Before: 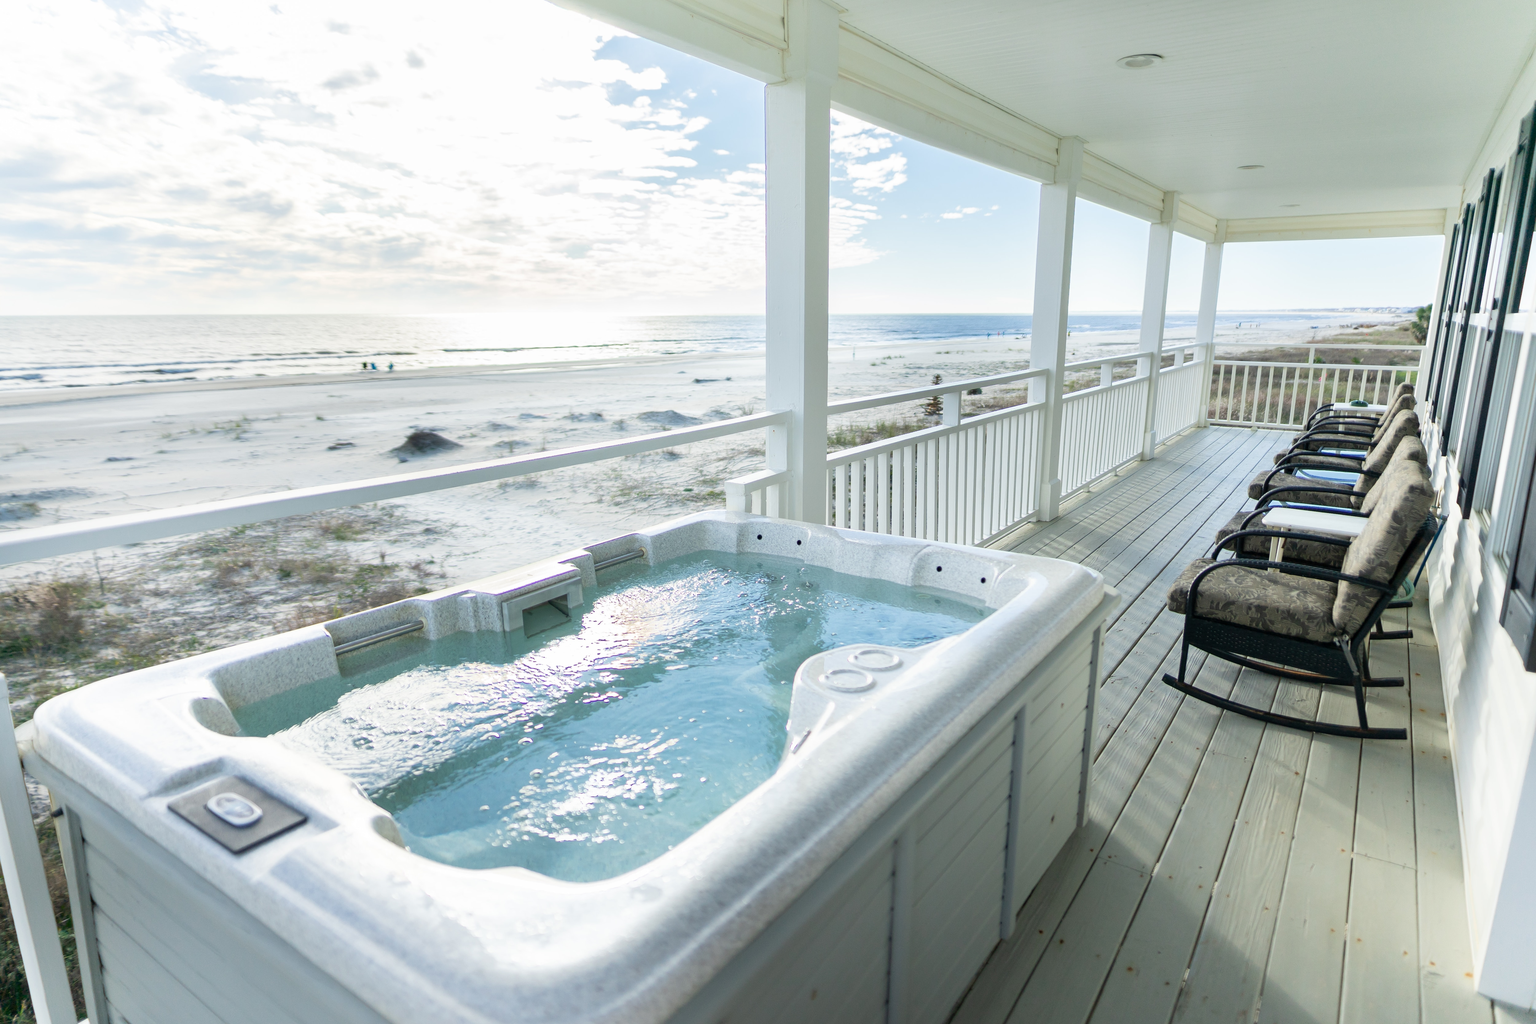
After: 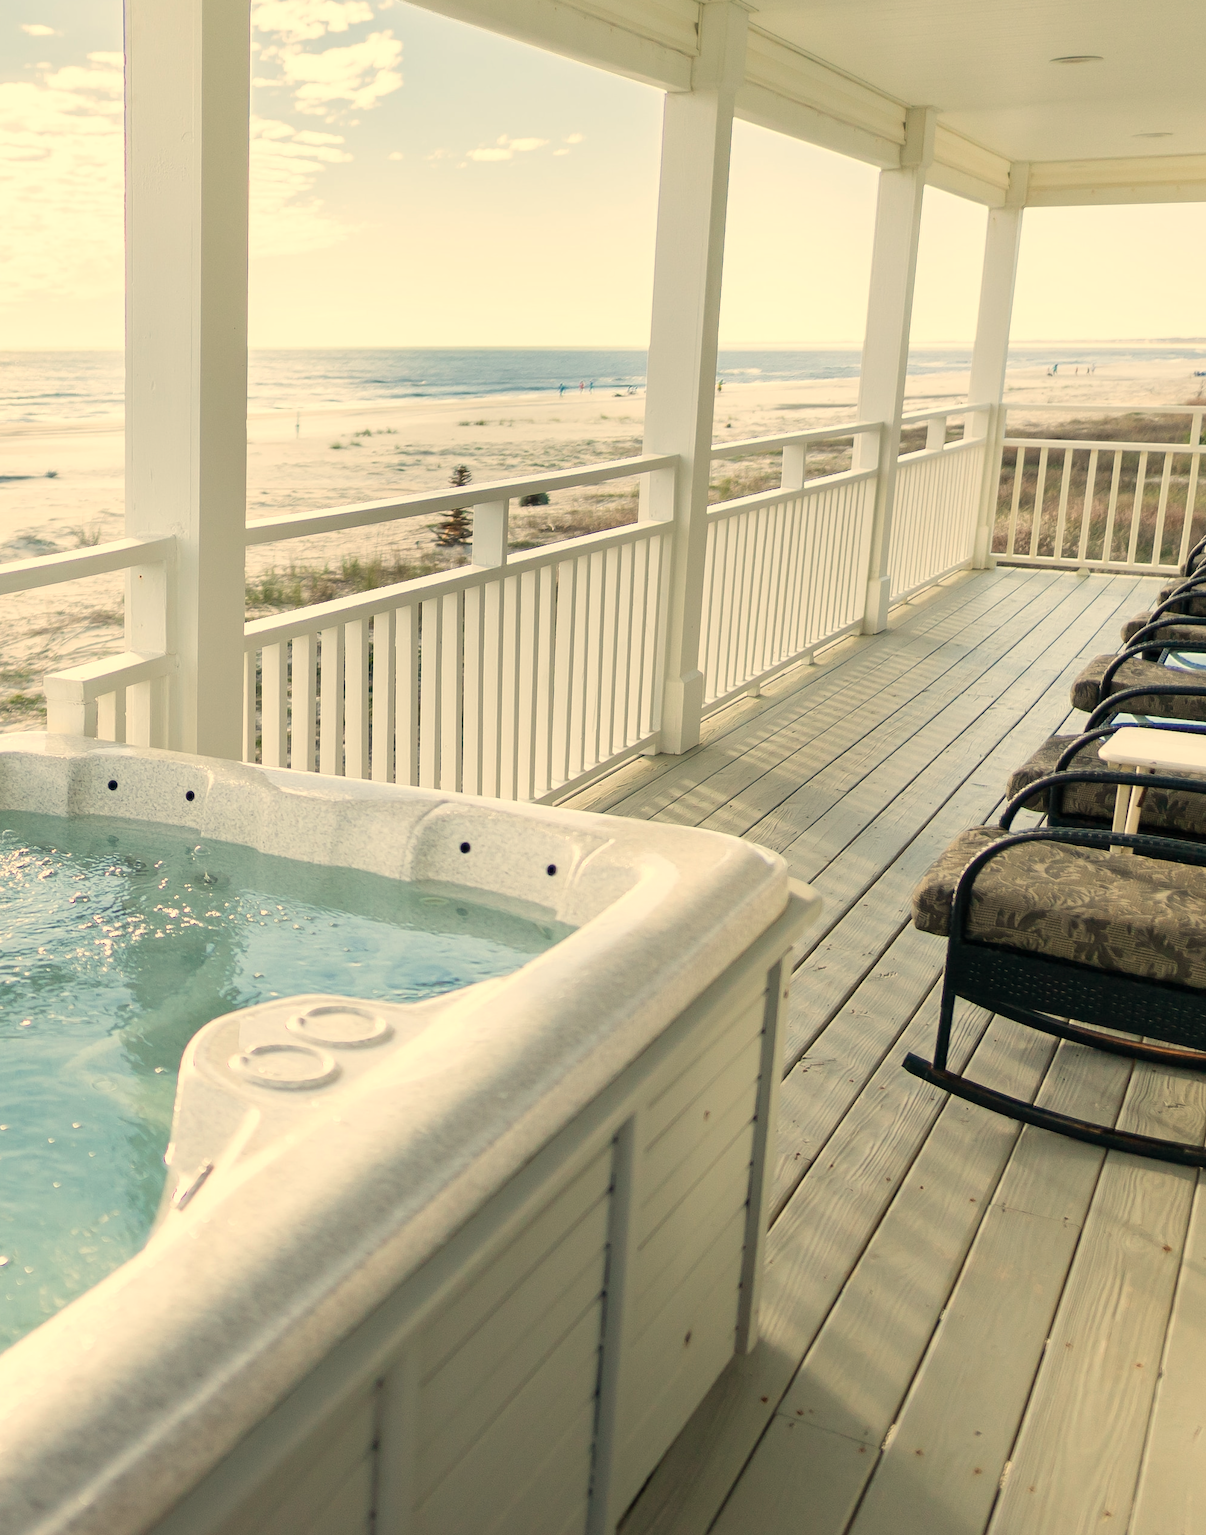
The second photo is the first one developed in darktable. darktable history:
crop: left 45.721%, top 13.393%, right 14.118%, bottom 10.01%
white balance: red 1.138, green 0.996, blue 0.812
